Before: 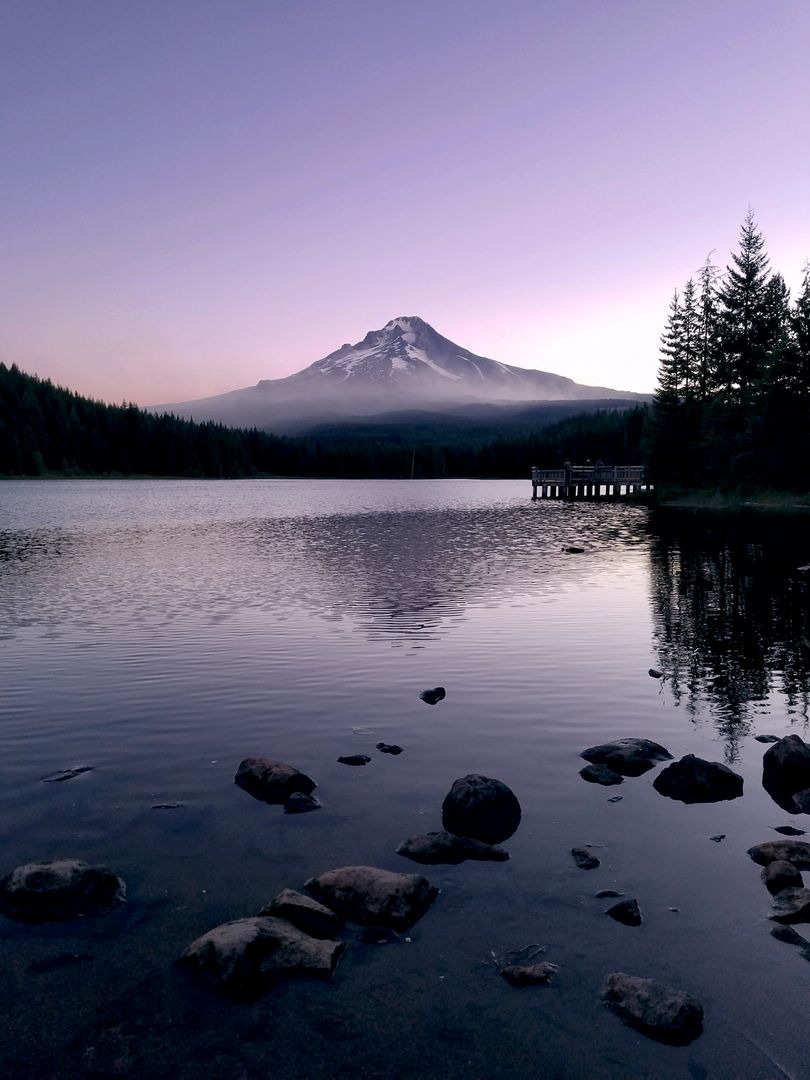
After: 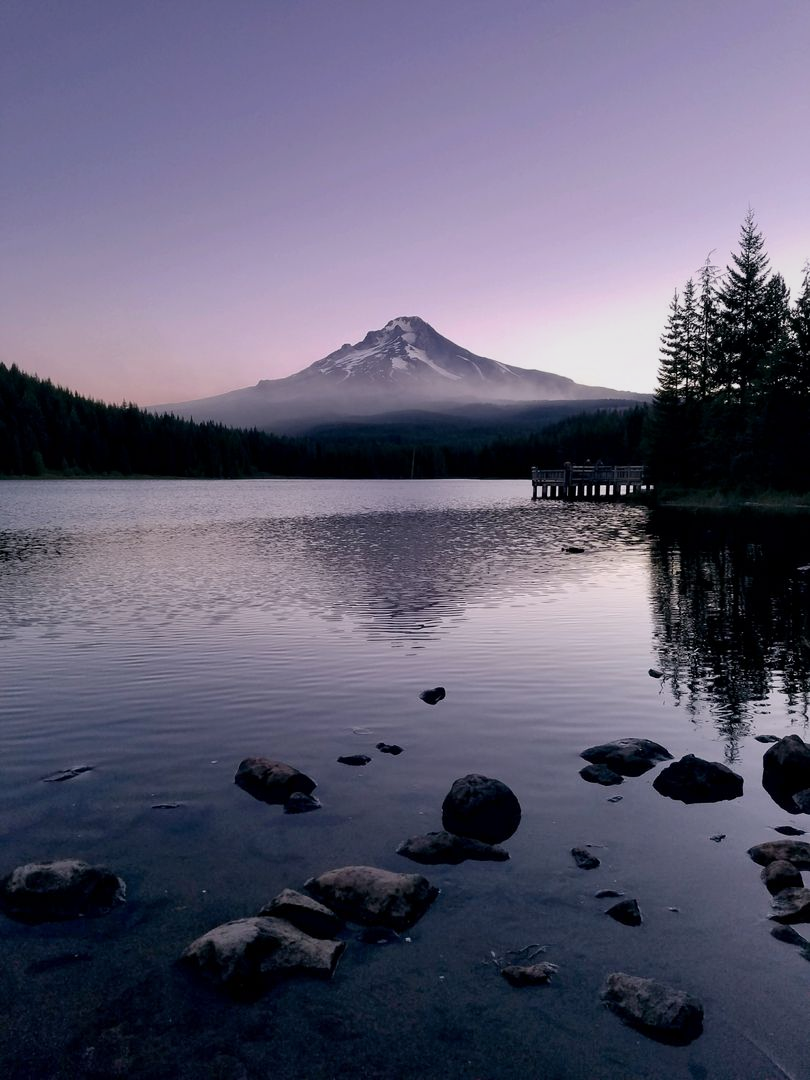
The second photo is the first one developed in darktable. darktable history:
graduated density: on, module defaults
shadows and highlights: radius 171.16, shadows 27, white point adjustment 3.13, highlights -67.95, soften with gaussian
